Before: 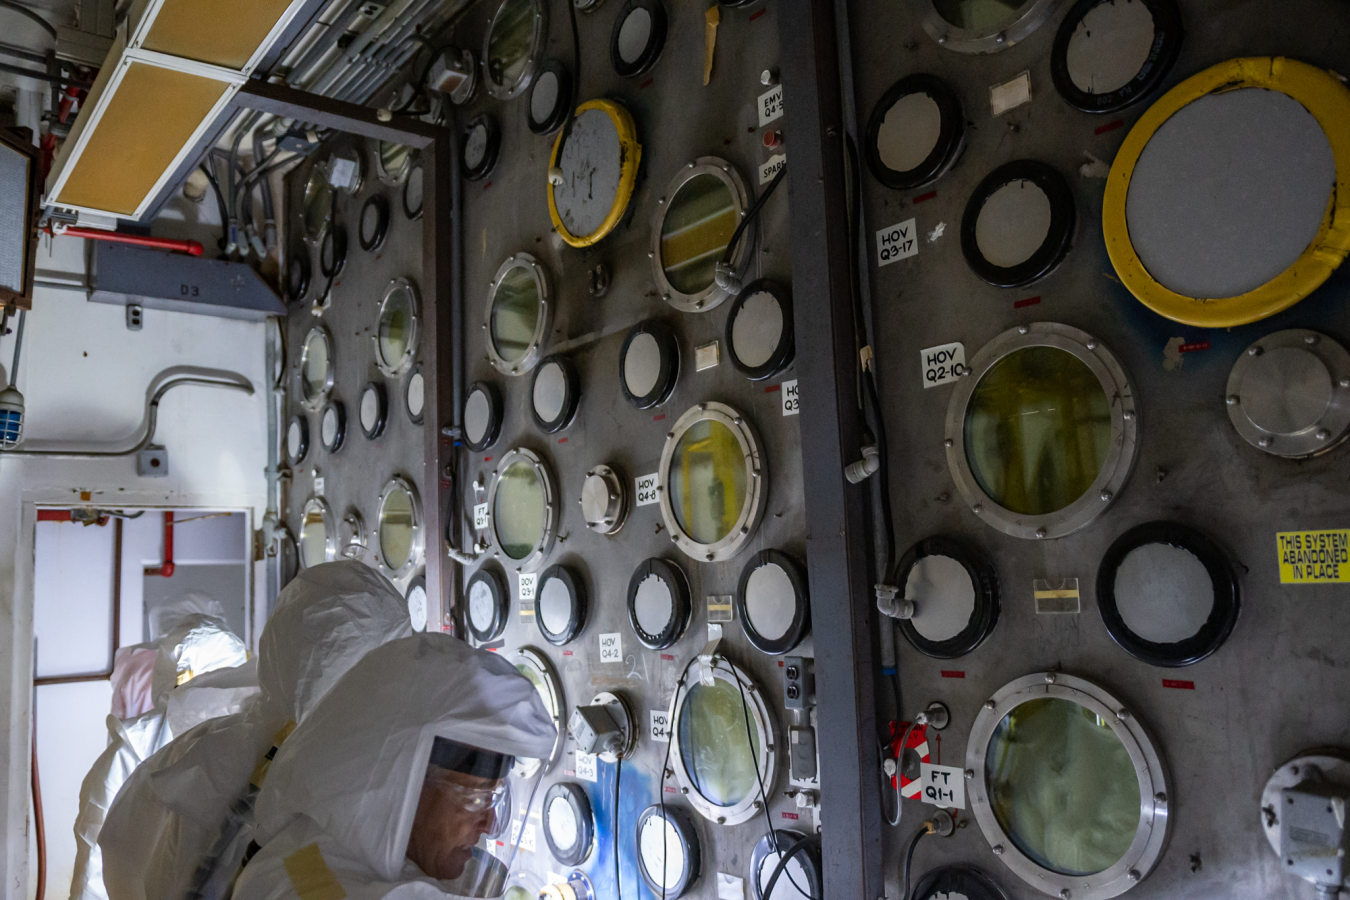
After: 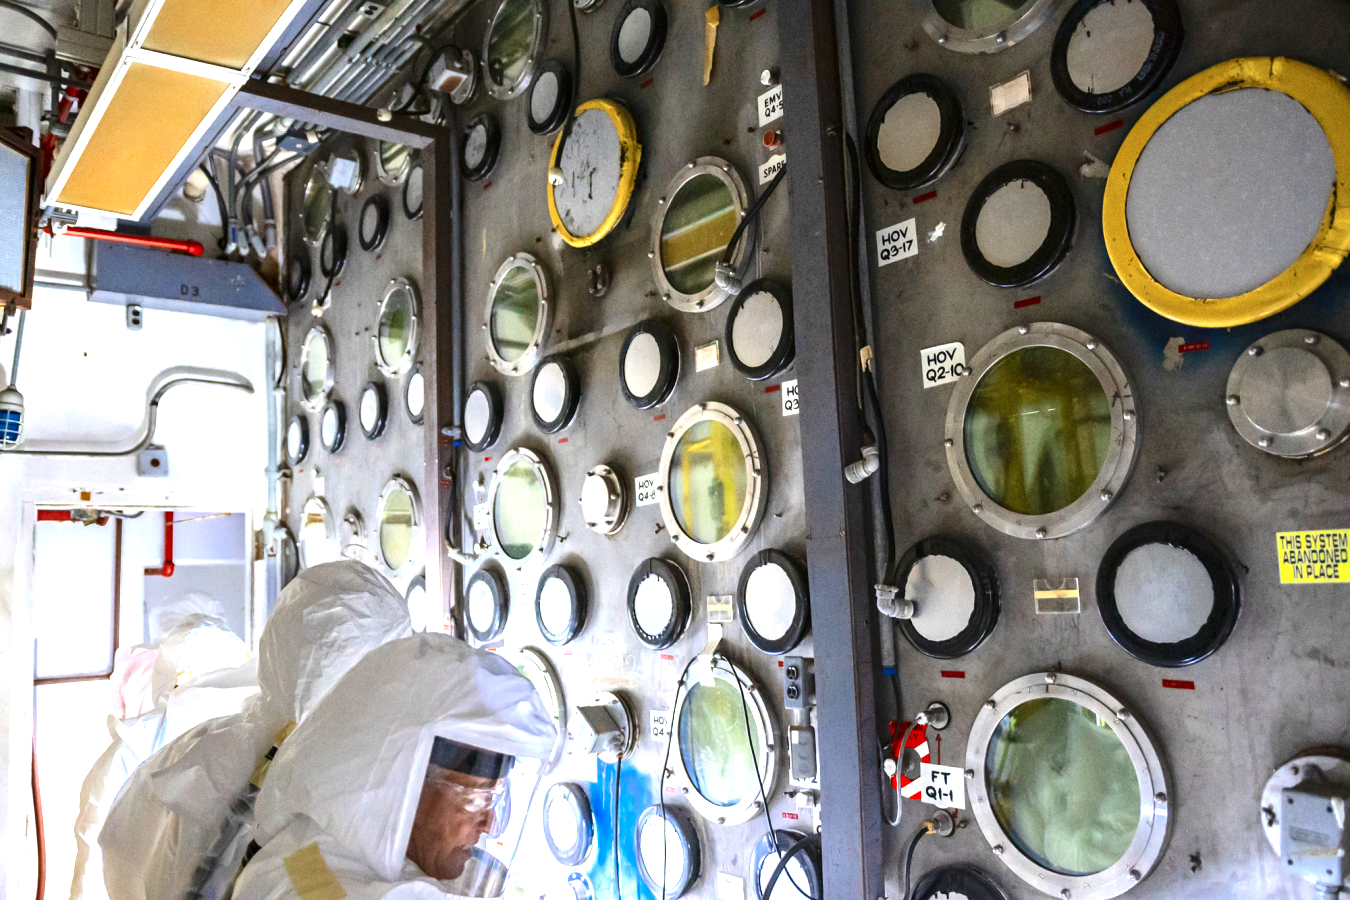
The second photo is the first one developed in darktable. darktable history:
color zones: curves: ch0 [(0, 0.5) (0.125, 0.4) (0.25, 0.5) (0.375, 0.4) (0.5, 0.4) (0.625, 0.35) (0.75, 0.35) (0.875, 0.5)]; ch1 [(0, 0.35) (0.125, 0.45) (0.25, 0.35) (0.375, 0.35) (0.5, 0.35) (0.625, 0.35) (0.75, 0.45) (0.875, 0.35)]; ch2 [(0, 0.6) (0.125, 0.5) (0.25, 0.5) (0.375, 0.6) (0.5, 0.6) (0.625, 0.5) (0.75, 0.5) (0.875, 0.5)]
contrast brightness saturation: contrast 0.158, saturation 0.315
exposure: black level correction 0, exposure 1.973 EV, compensate highlight preservation false
